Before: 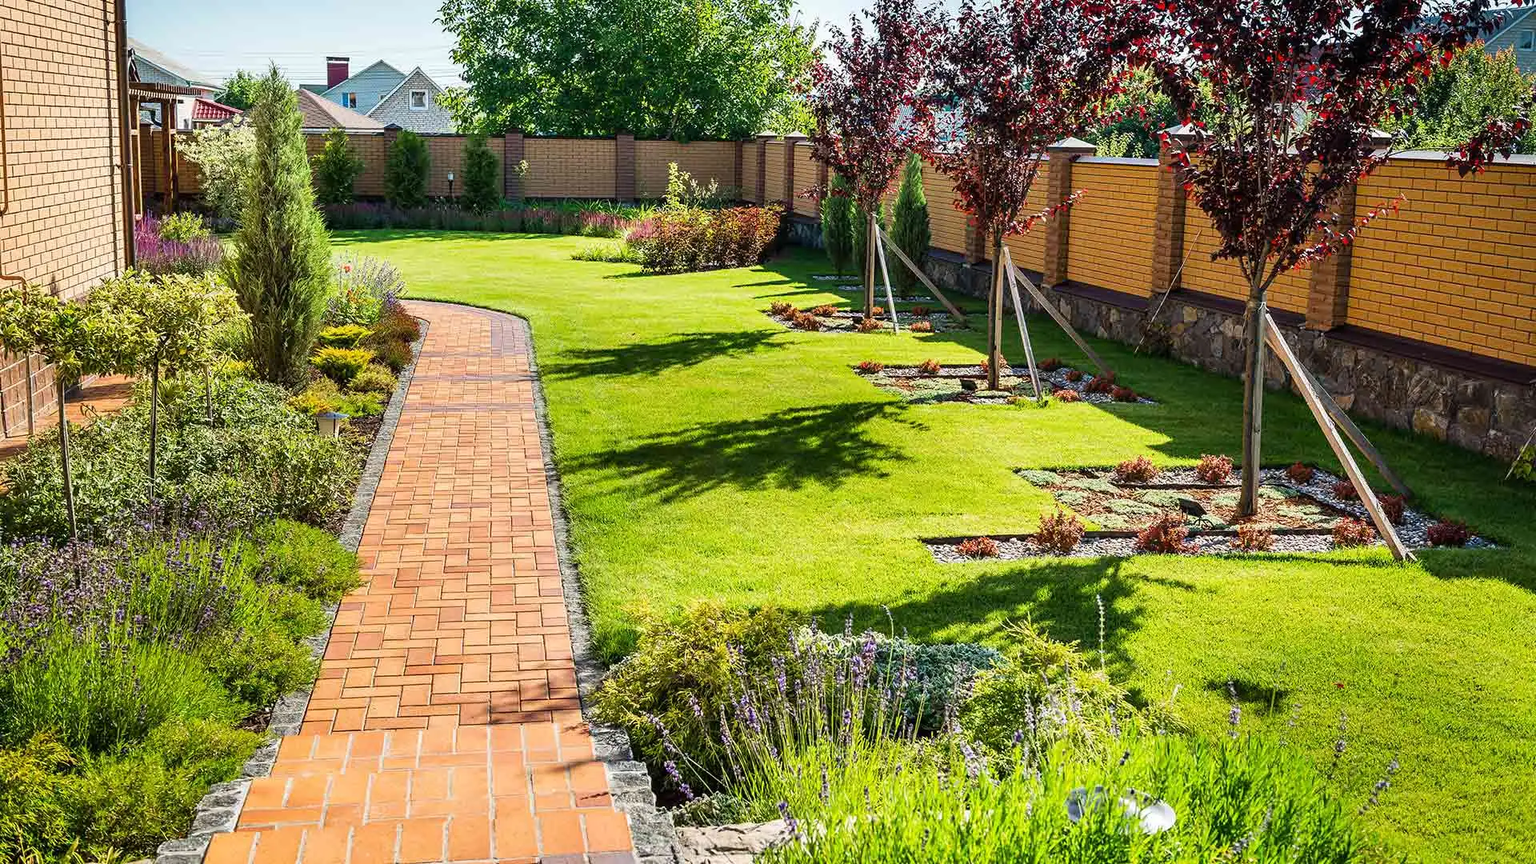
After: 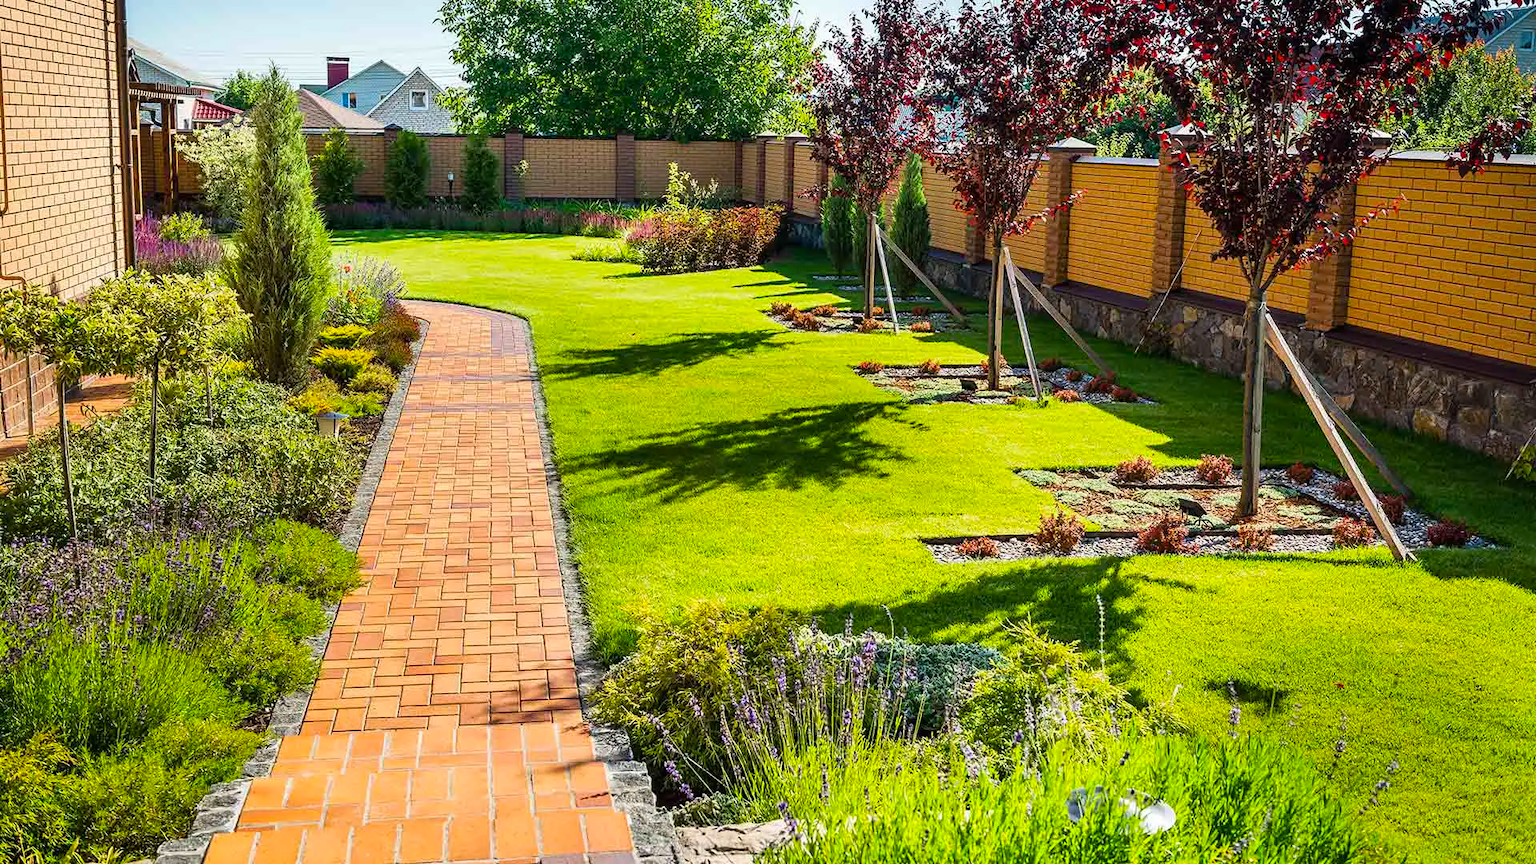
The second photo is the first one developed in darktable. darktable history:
color balance rgb: linear chroma grading › global chroma 18.923%, perceptual saturation grading › global saturation 0.13%
